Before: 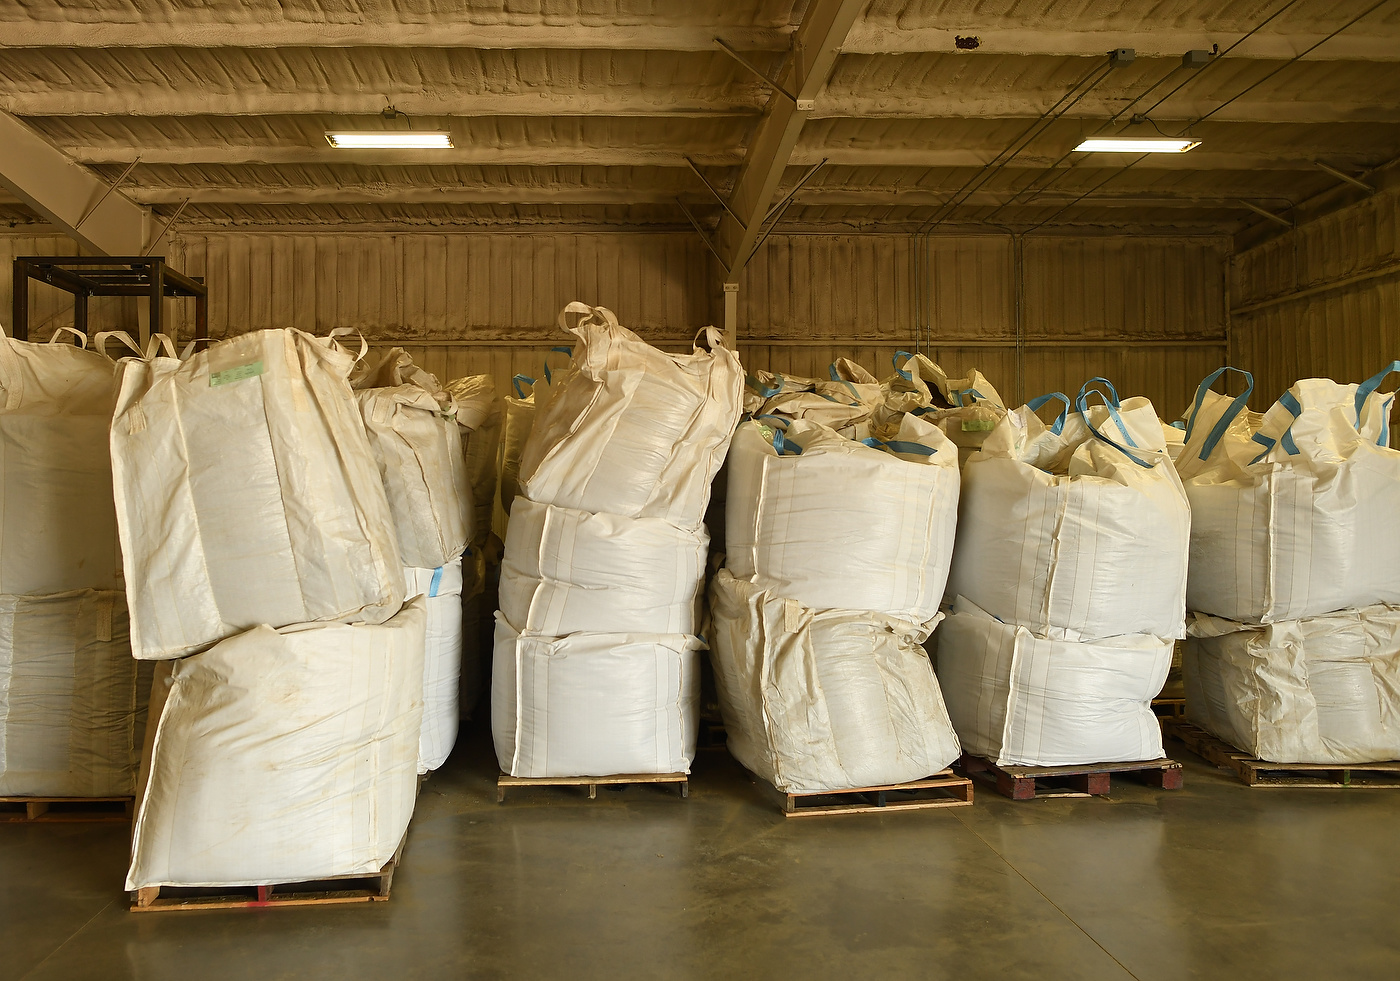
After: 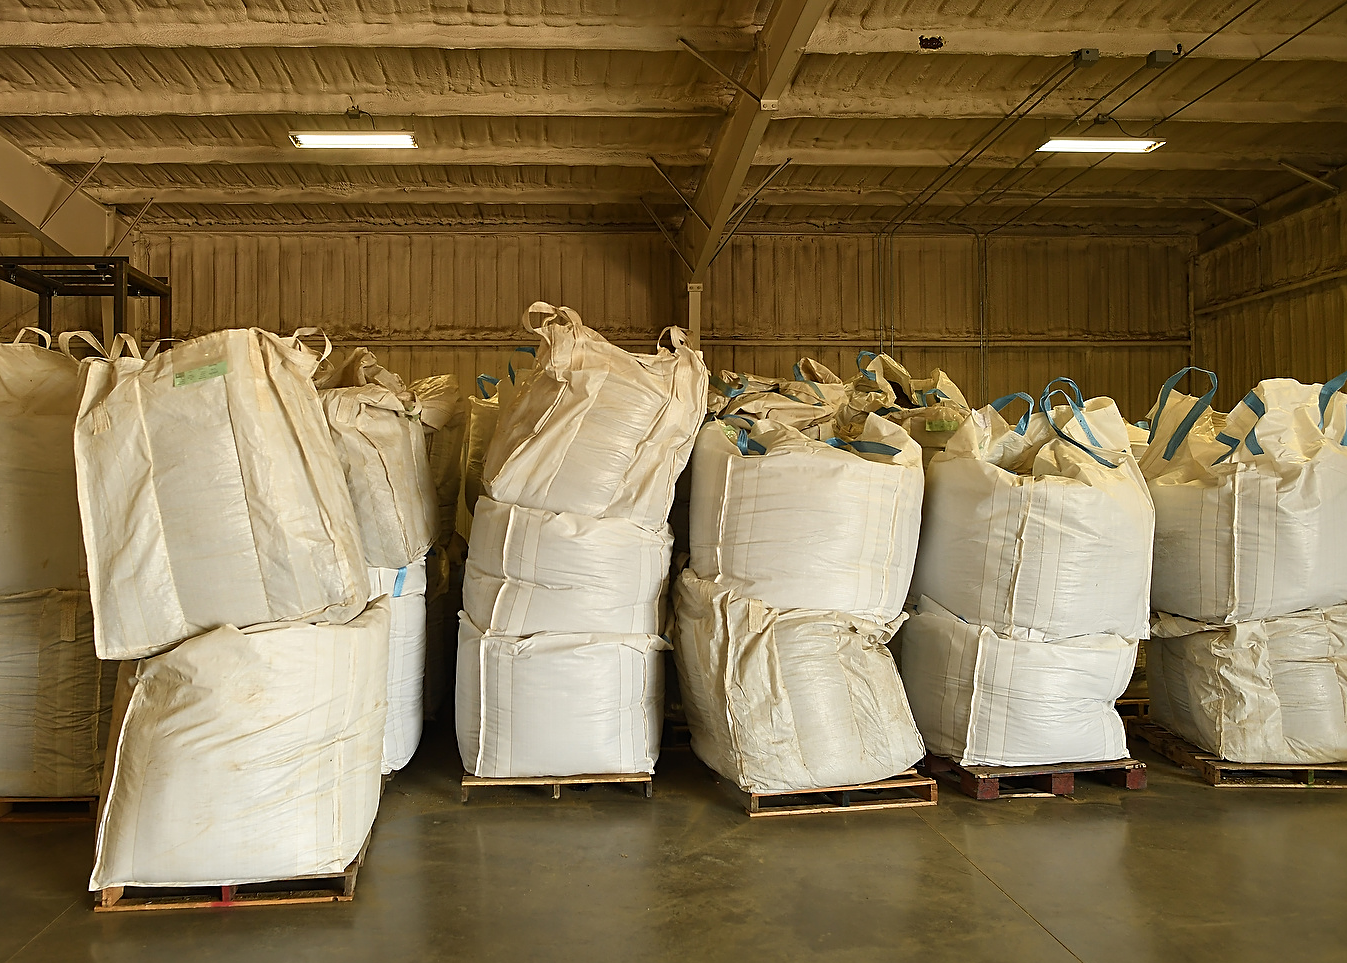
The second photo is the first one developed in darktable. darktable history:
crop and rotate: left 2.578%, right 1.199%, bottom 1.831%
sharpen: on, module defaults
